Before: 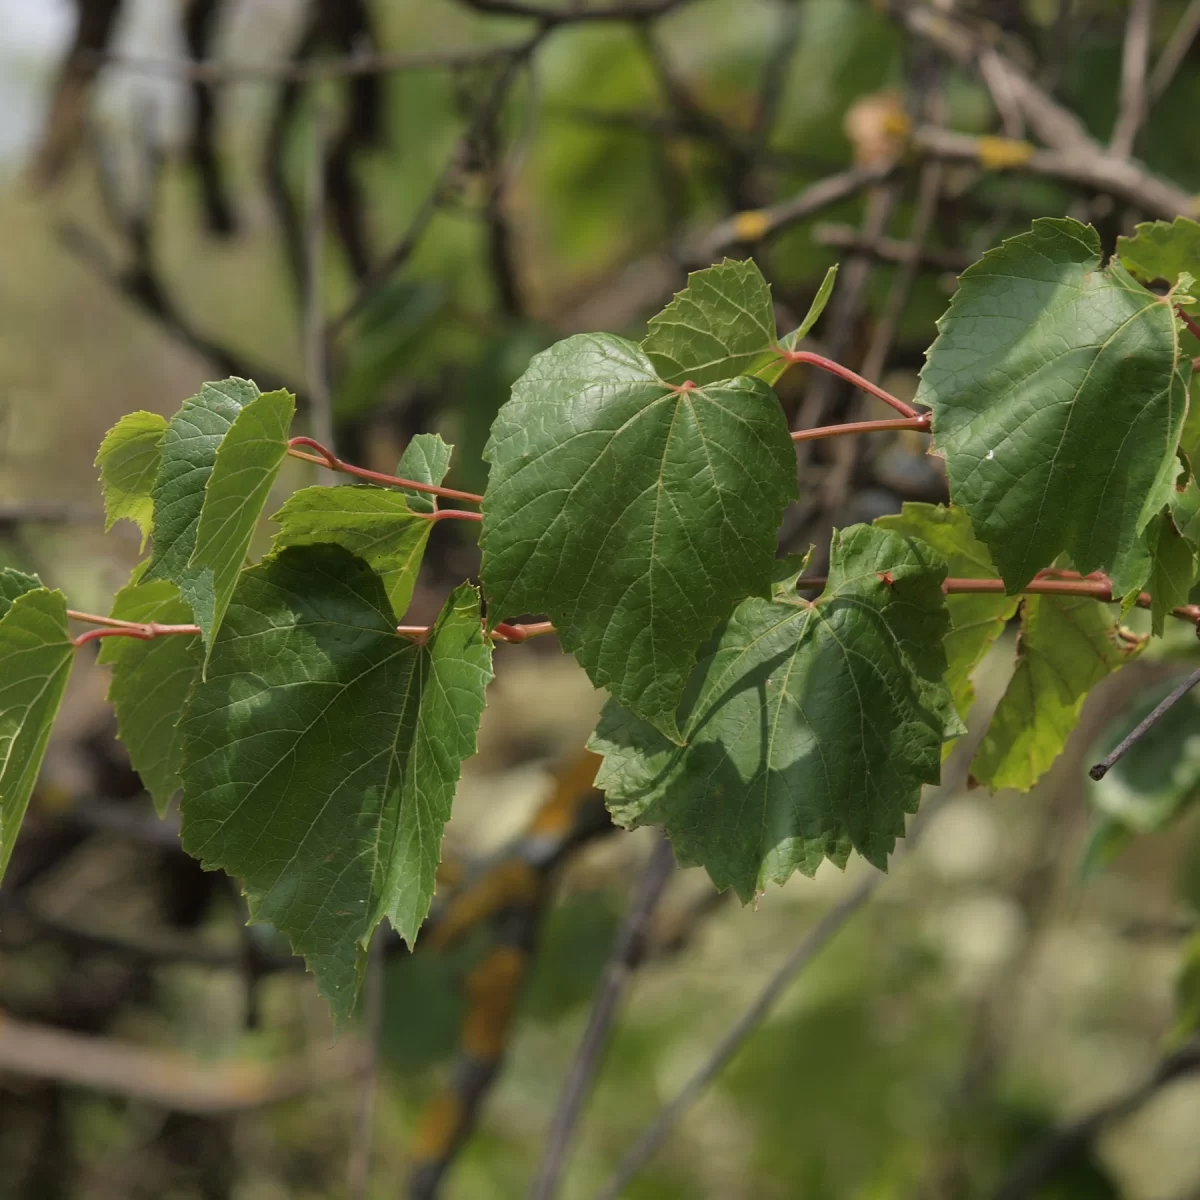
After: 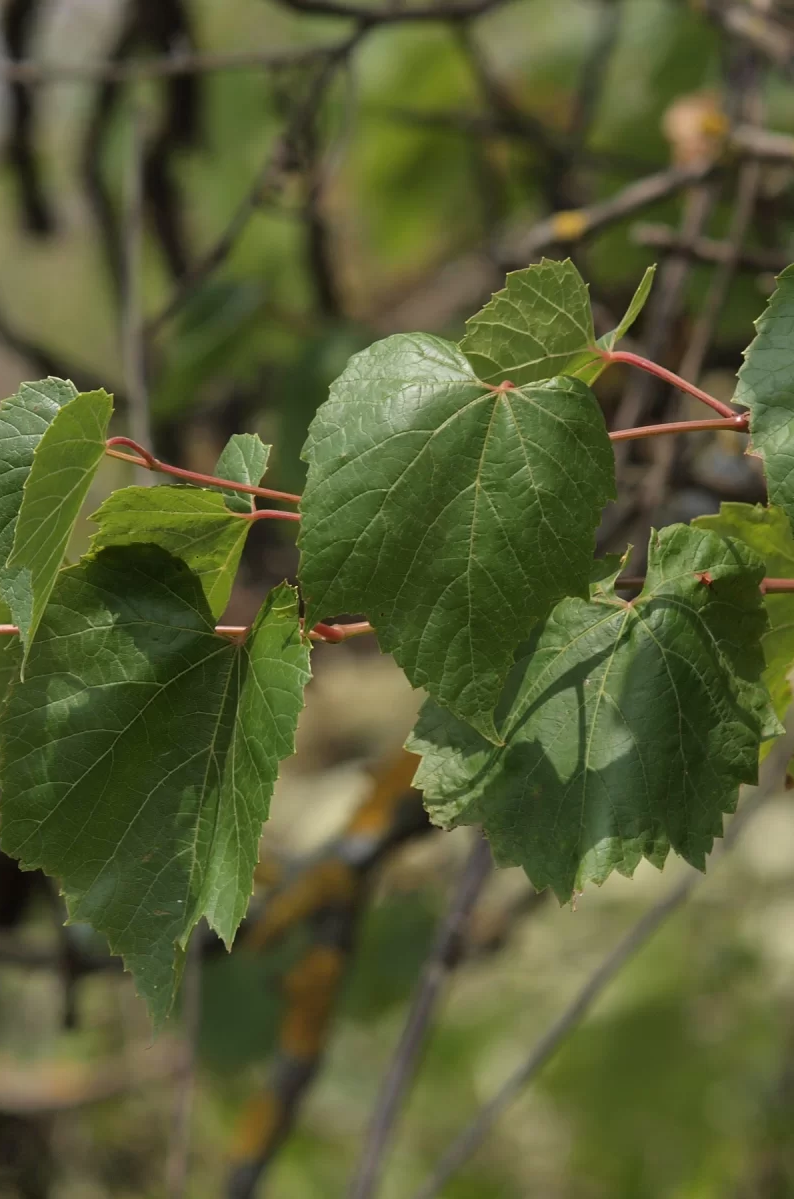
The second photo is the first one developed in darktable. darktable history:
crop and rotate: left 15.19%, right 18.568%
